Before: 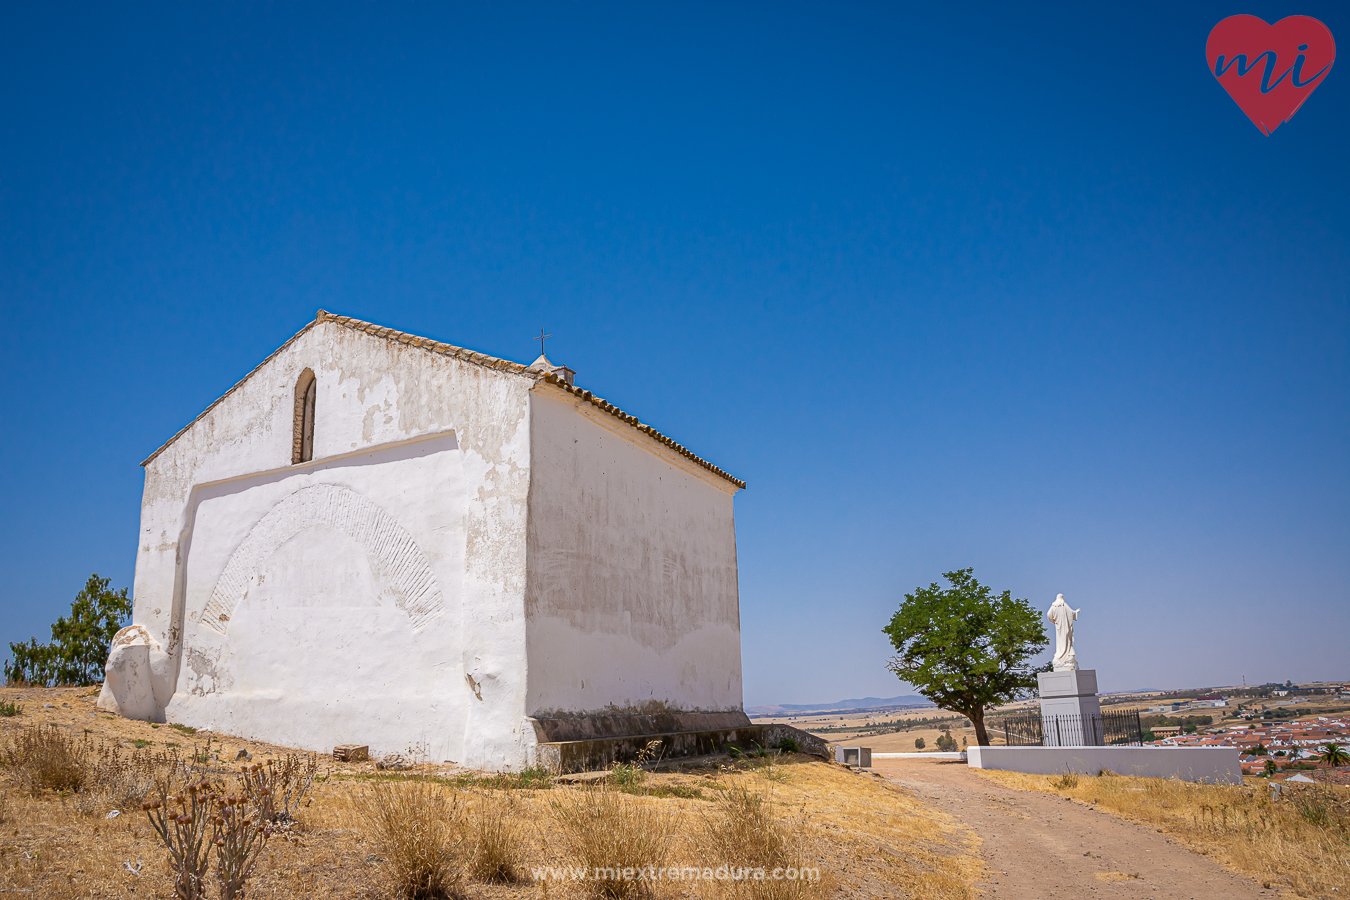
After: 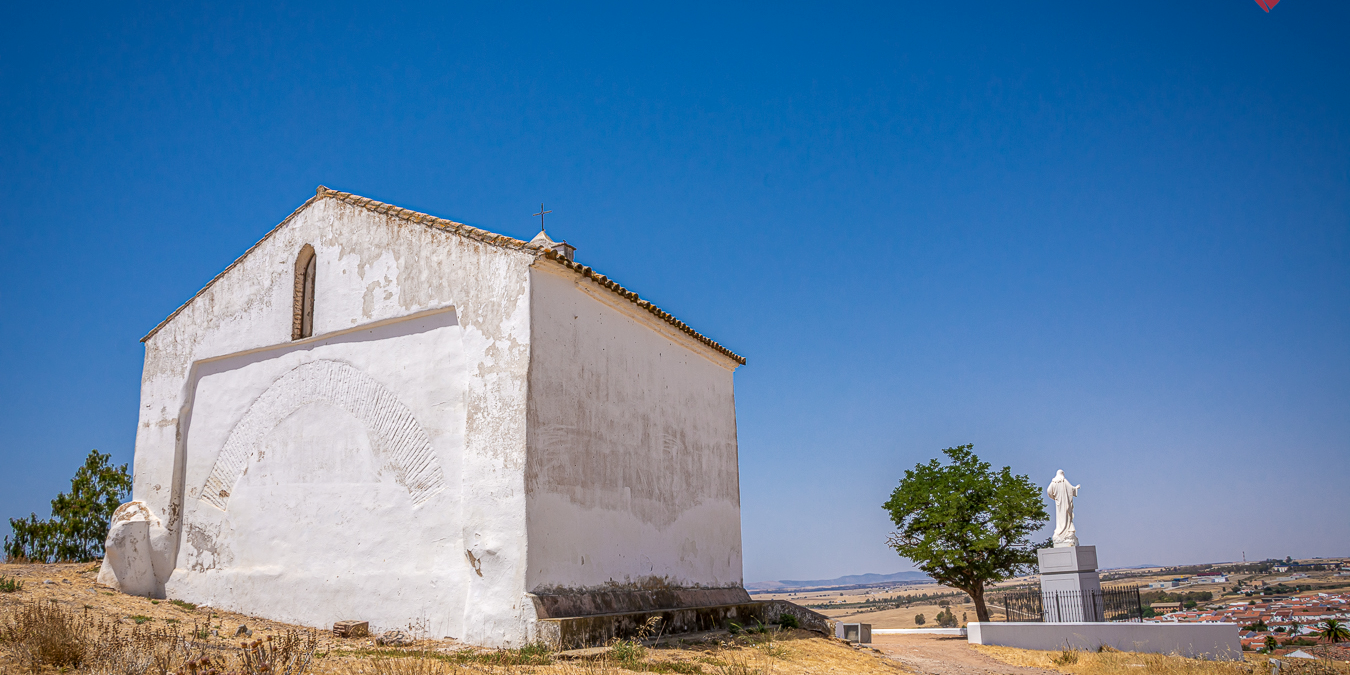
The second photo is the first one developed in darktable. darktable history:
local contrast: highlights 0%, shadows 0%, detail 133%
crop: top 13.819%, bottom 11.169%
